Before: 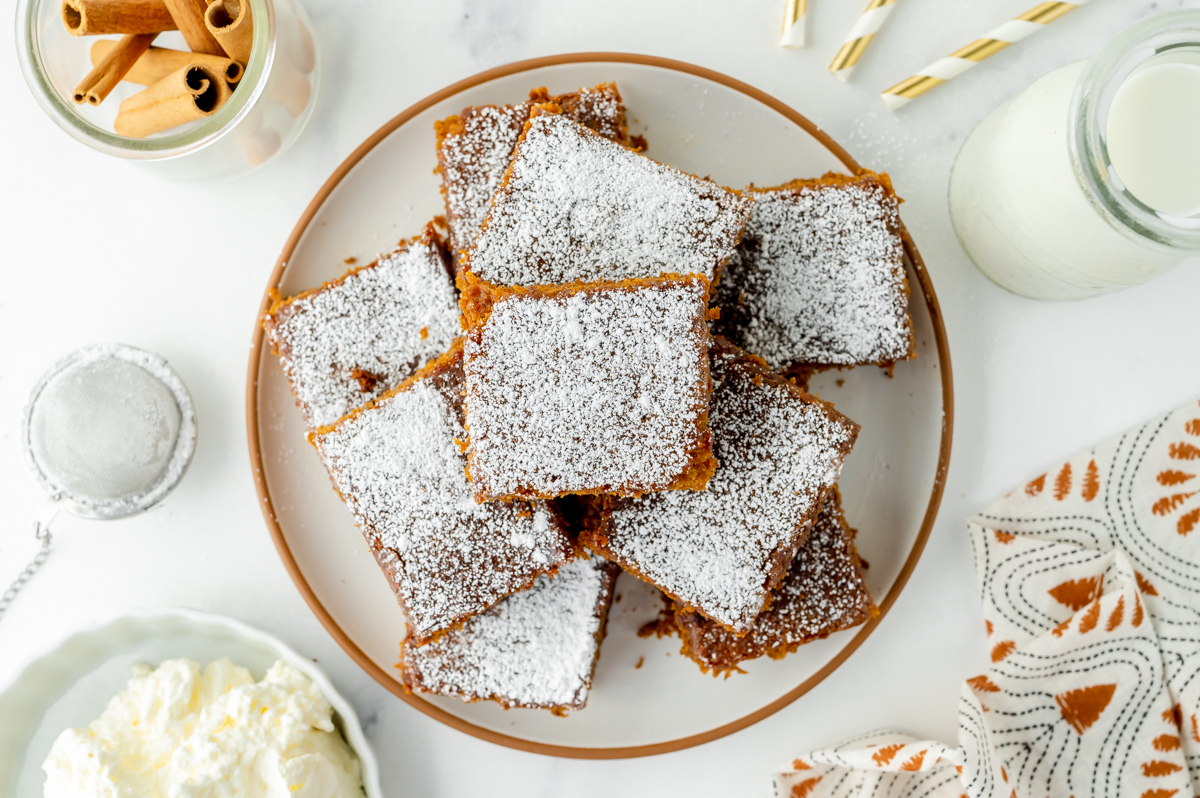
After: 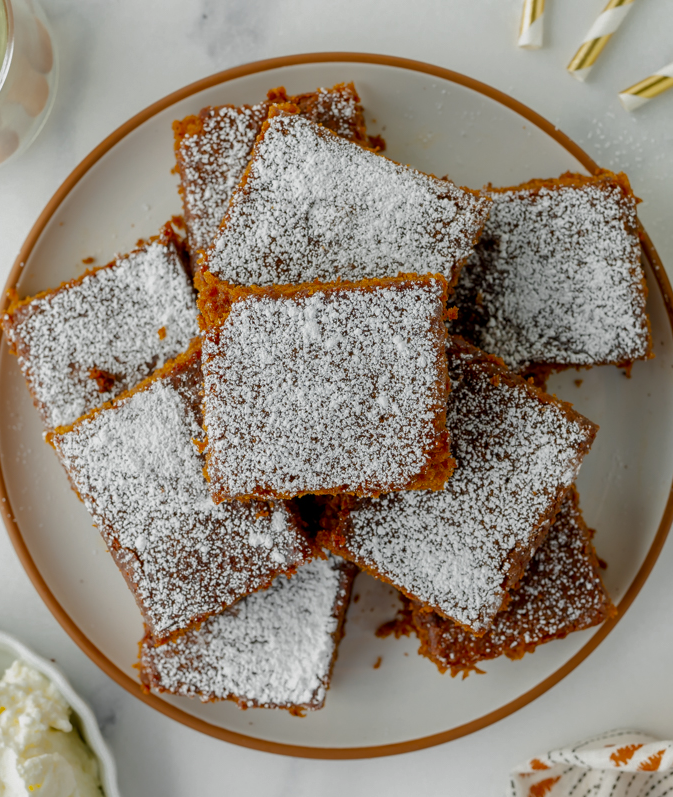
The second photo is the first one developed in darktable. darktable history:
tone curve: curves: ch0 [(0, 0) (0.91, 0.76) (0.997, 0.913)], color space Lab, independent channels, preserve colors none
crop: left 21.854%, right 22.001%, bottom 0.008%
